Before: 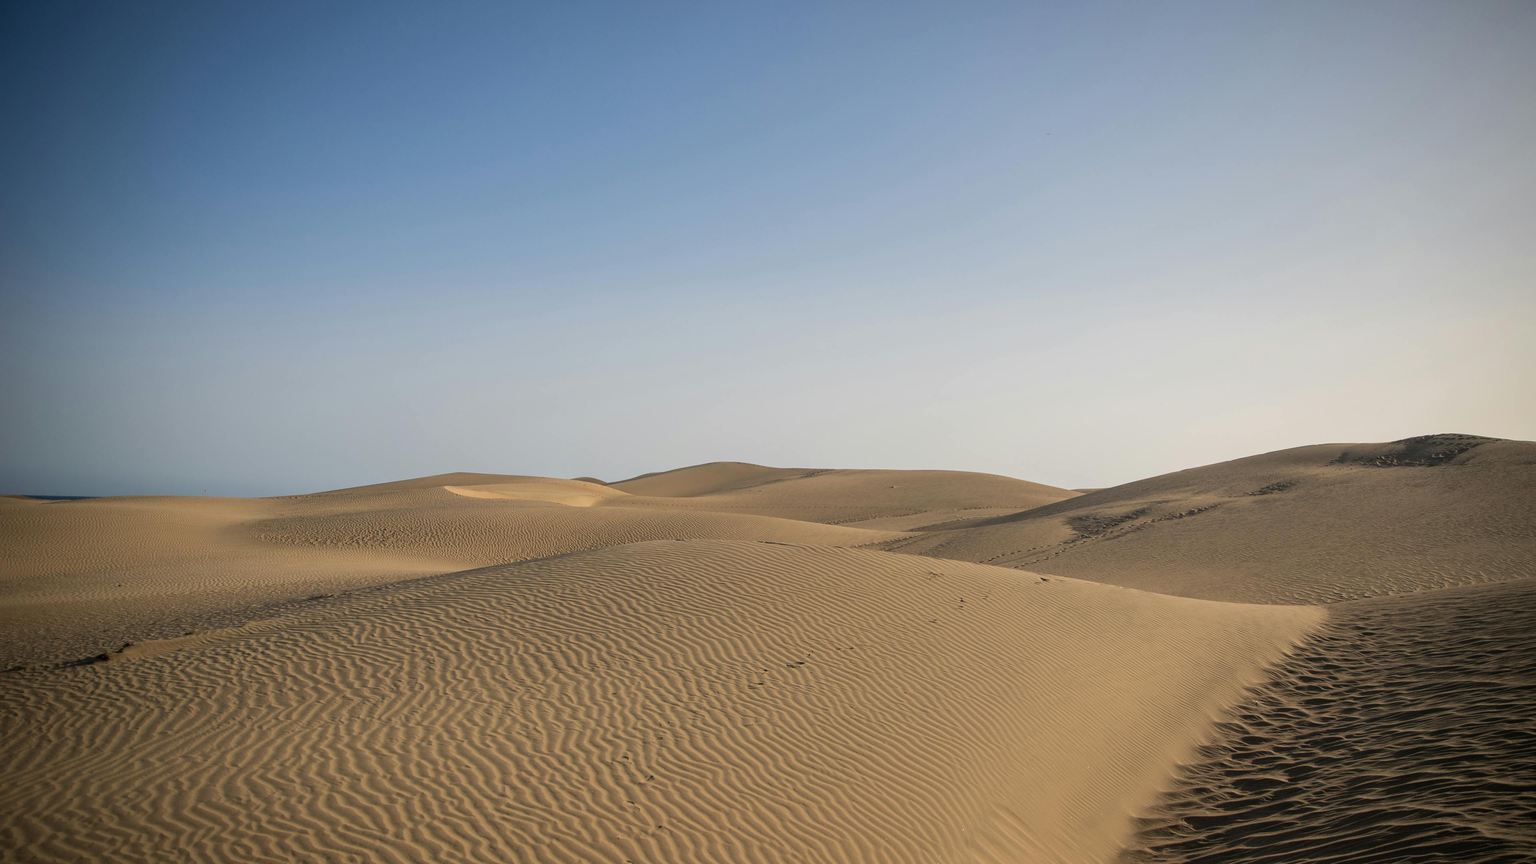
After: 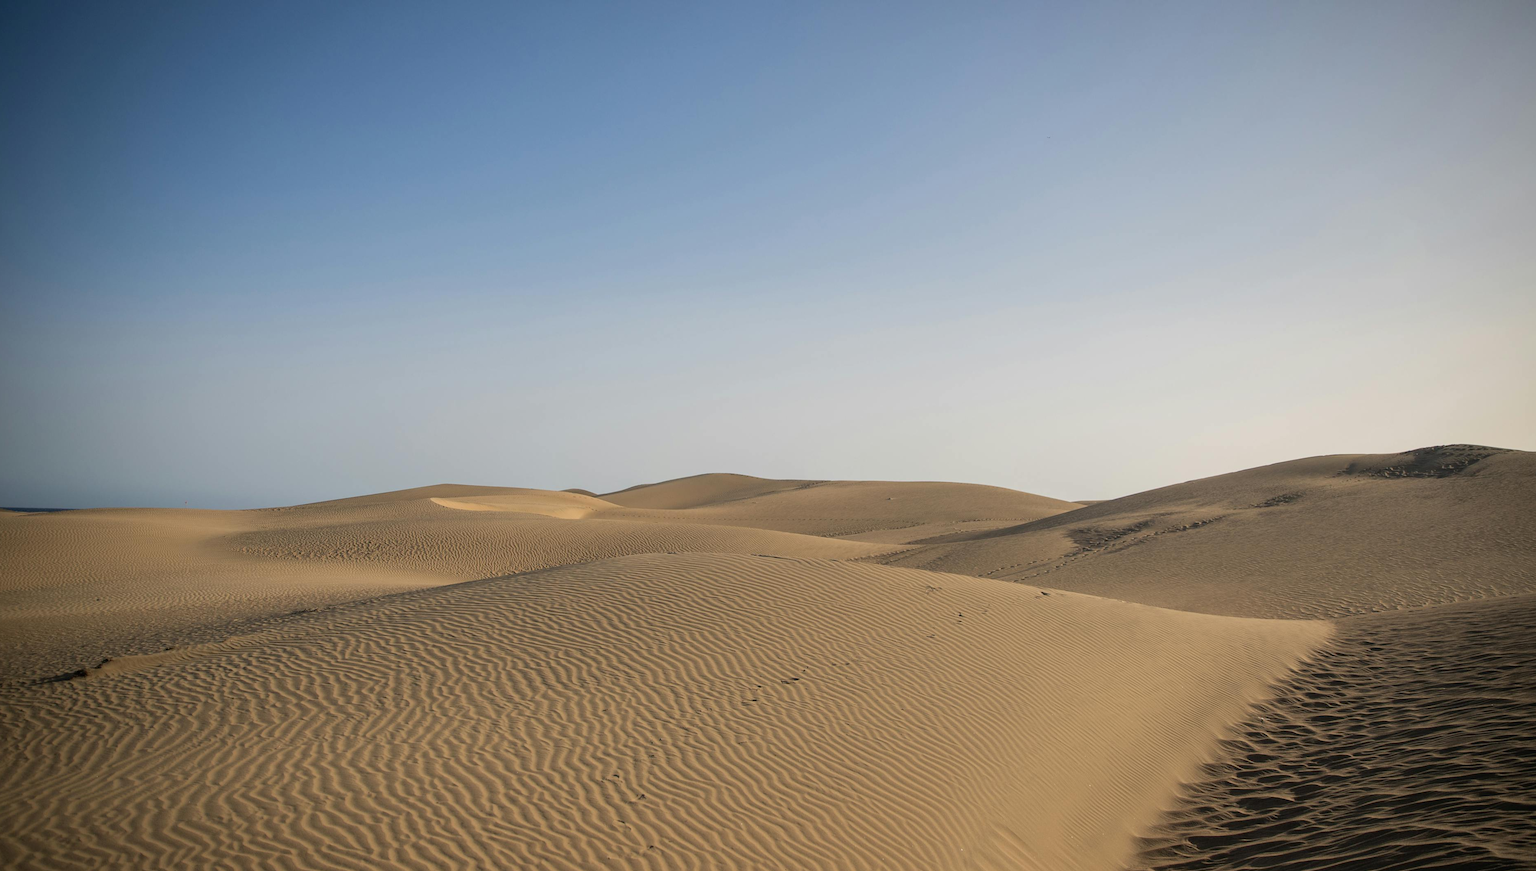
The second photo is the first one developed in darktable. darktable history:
crop and rotate: left 1.573%, right 0.728%, bottom 1.479%
